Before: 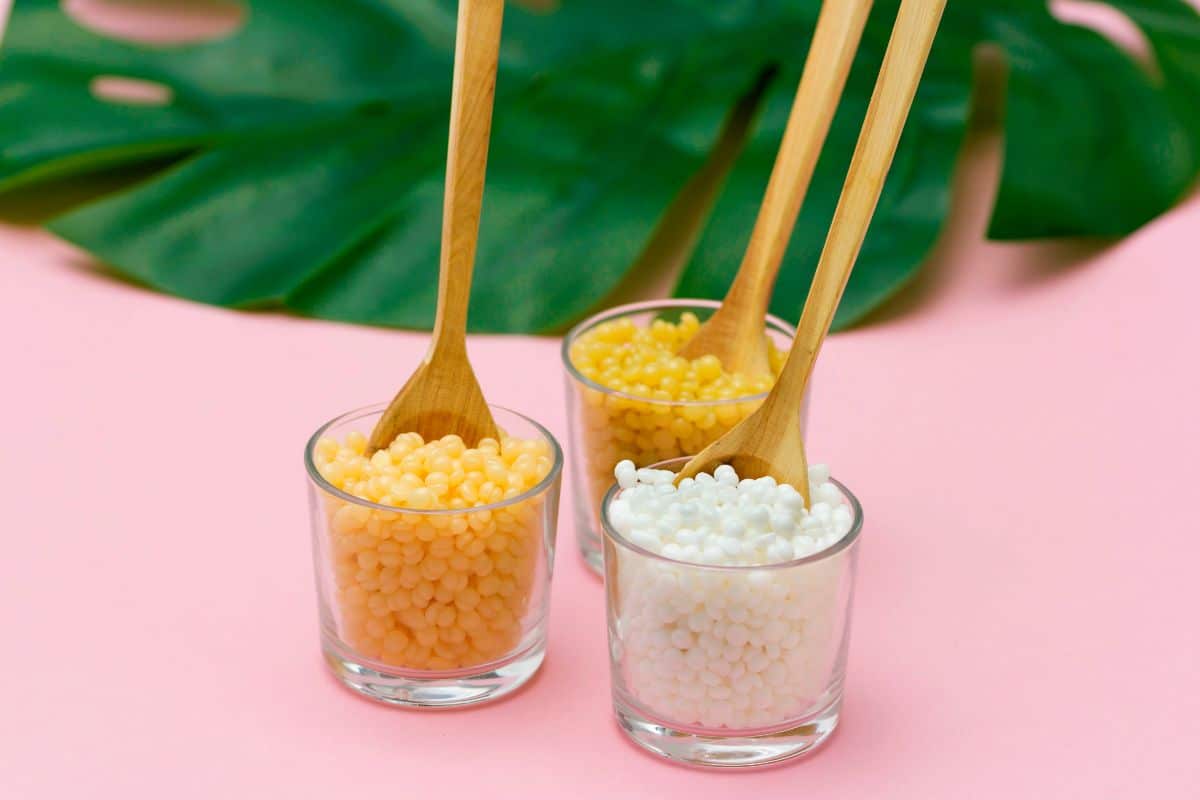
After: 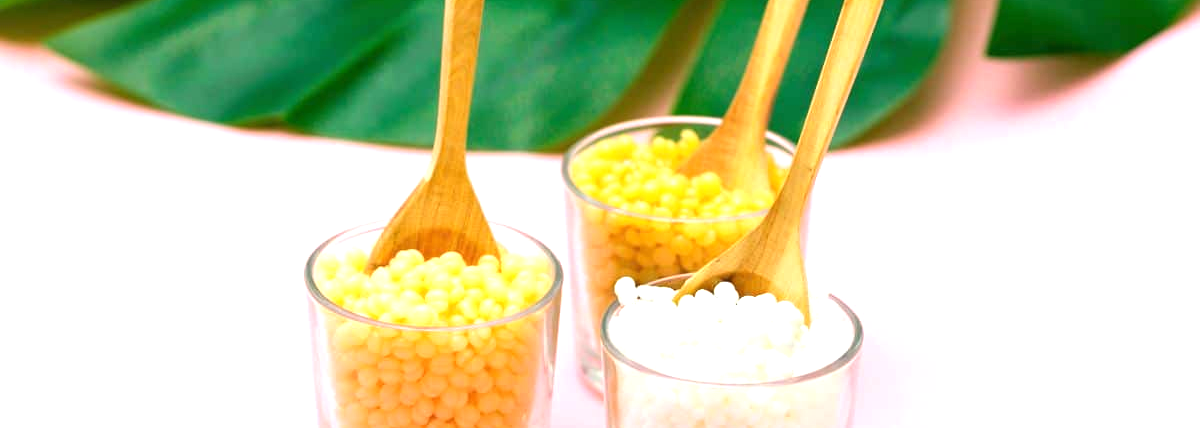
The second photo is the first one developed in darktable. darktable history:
crop and rotate: top 23.043%, bottom 23.437%
exposure: black level correction 0, exposure 0.9 EV, compensate highlight preservation false
